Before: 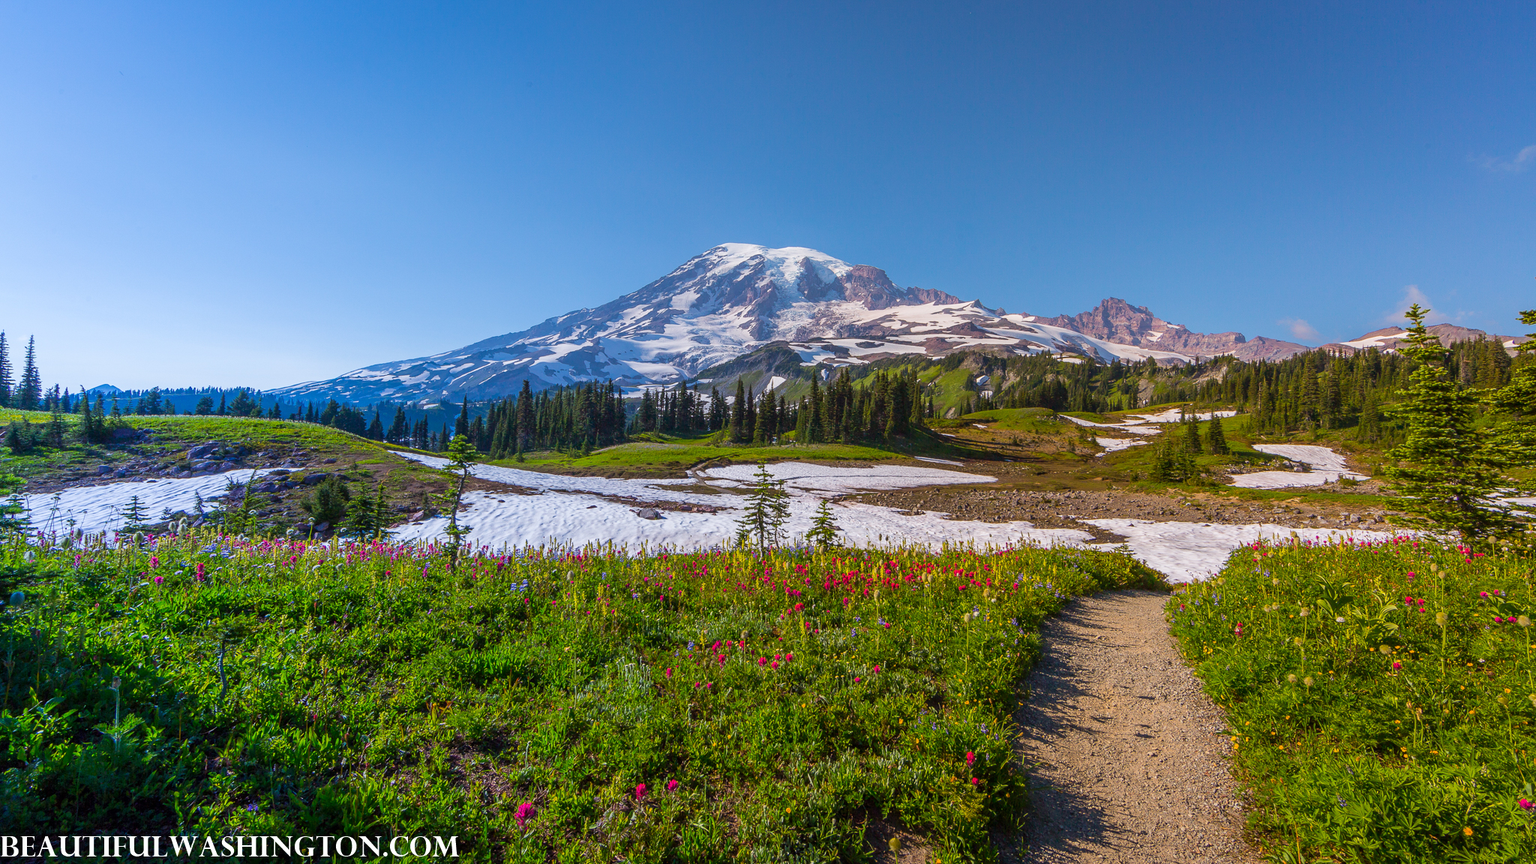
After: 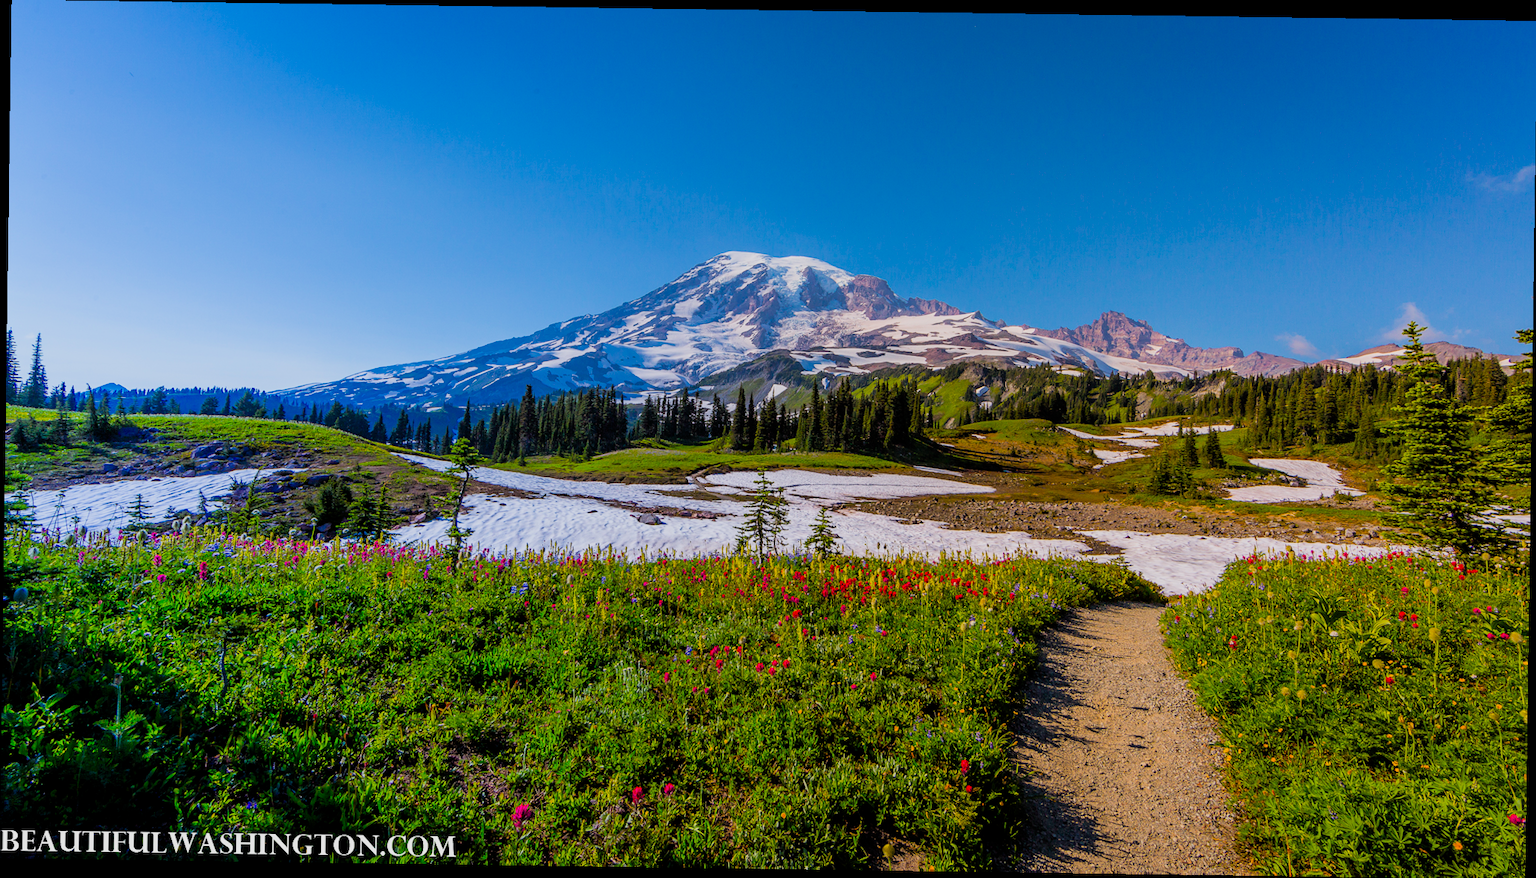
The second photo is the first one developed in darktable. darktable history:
filmic rgb: black relative exposure -7.75 EV, white relative exposure 4.4 EV, threshold 3 EV, target black luminance 0%, hardness 3.76, latitude 50.51%, contrast 1.074, highlights saturation mix 10%, shadows ↔ highlights balance -0.22%, color science v4 (2020), enable highlight reconstruction true
tone equalizer: on, module defaults
rotate and perspective: rotation 0.8°, automatic cropping off
